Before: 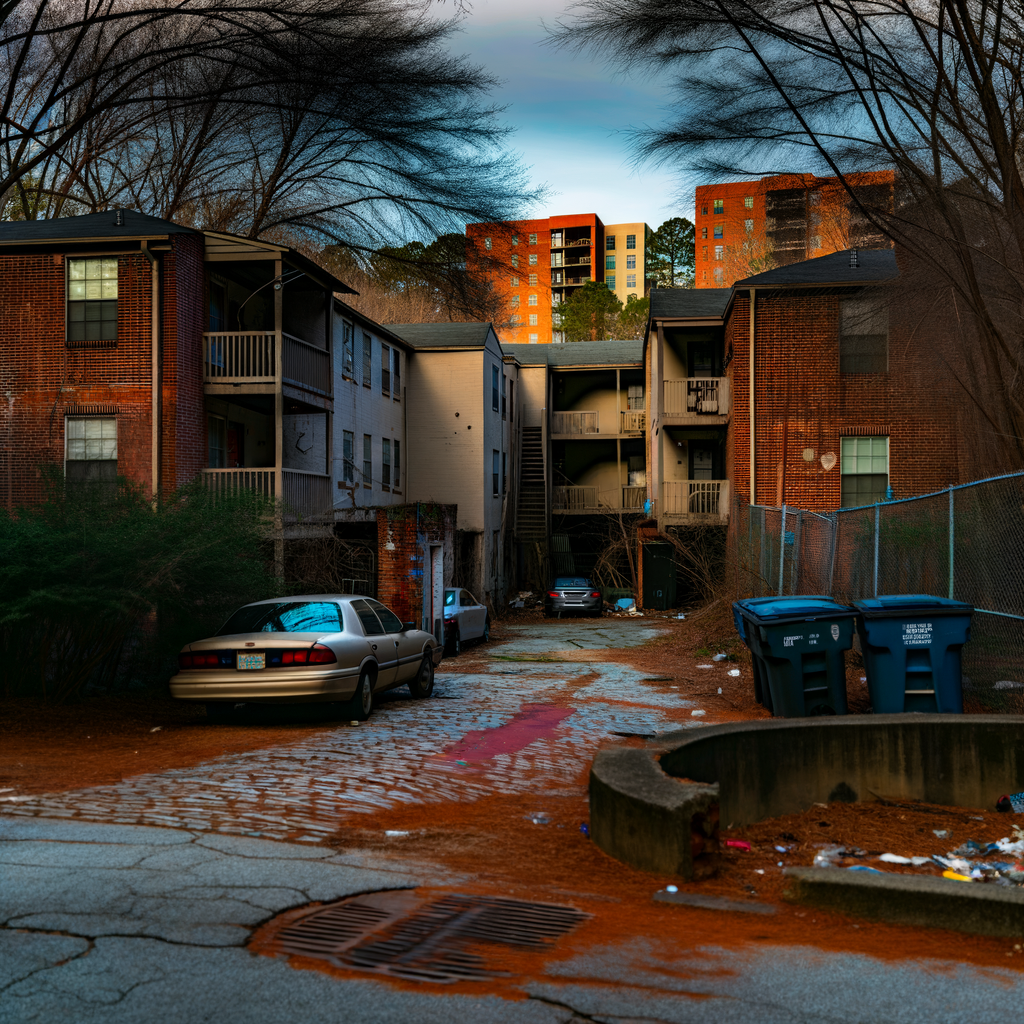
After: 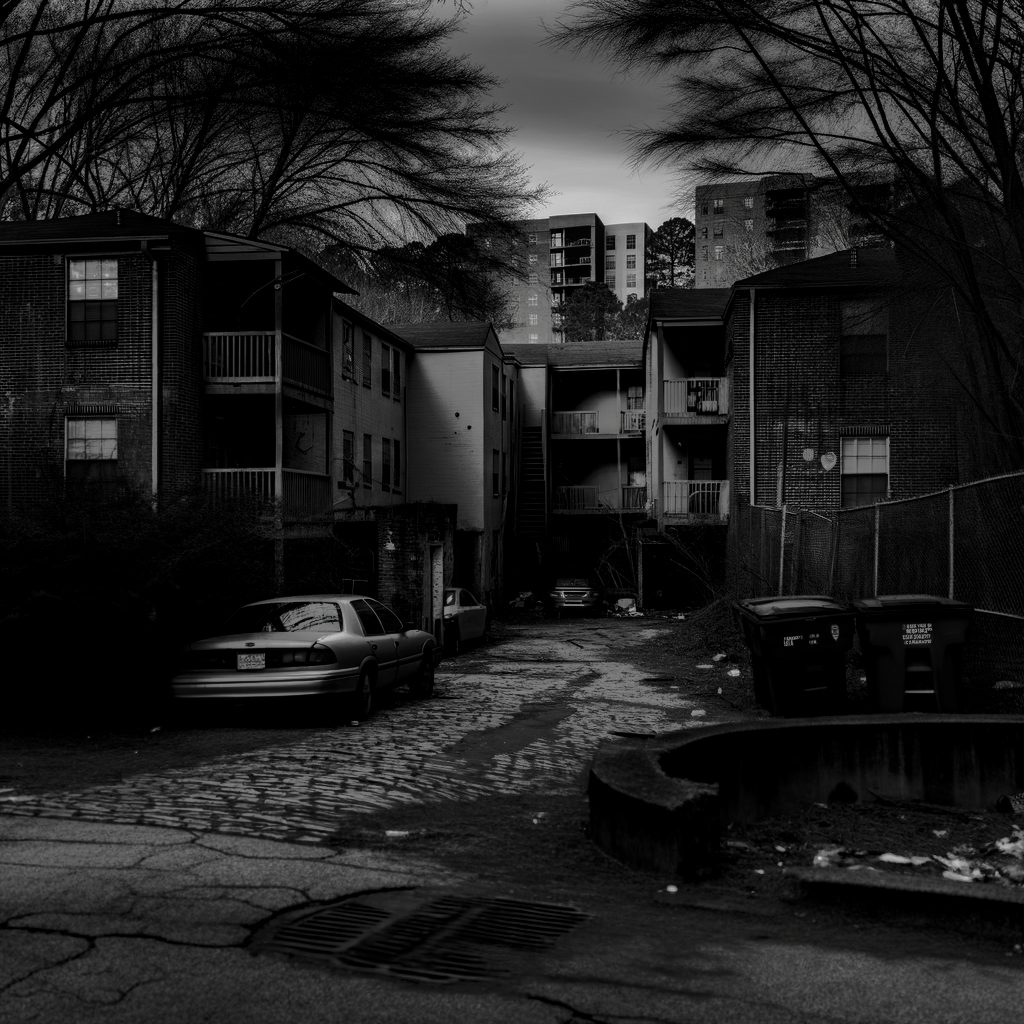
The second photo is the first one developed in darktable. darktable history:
local contrast: detail 114%
contrast brightness saturation: contrast -0.03, brightness -0.578, saturation -0.996
shadows and highlights: on, module defaults
color zones: curves: ch1 [(0, 0.513) (0.143, 0.524) (0.286, 0.511) (0.429, 0.506) (0.571, 0.503) (0.714, 0.503) (0.857, 0.508) (1, 0.513)]
